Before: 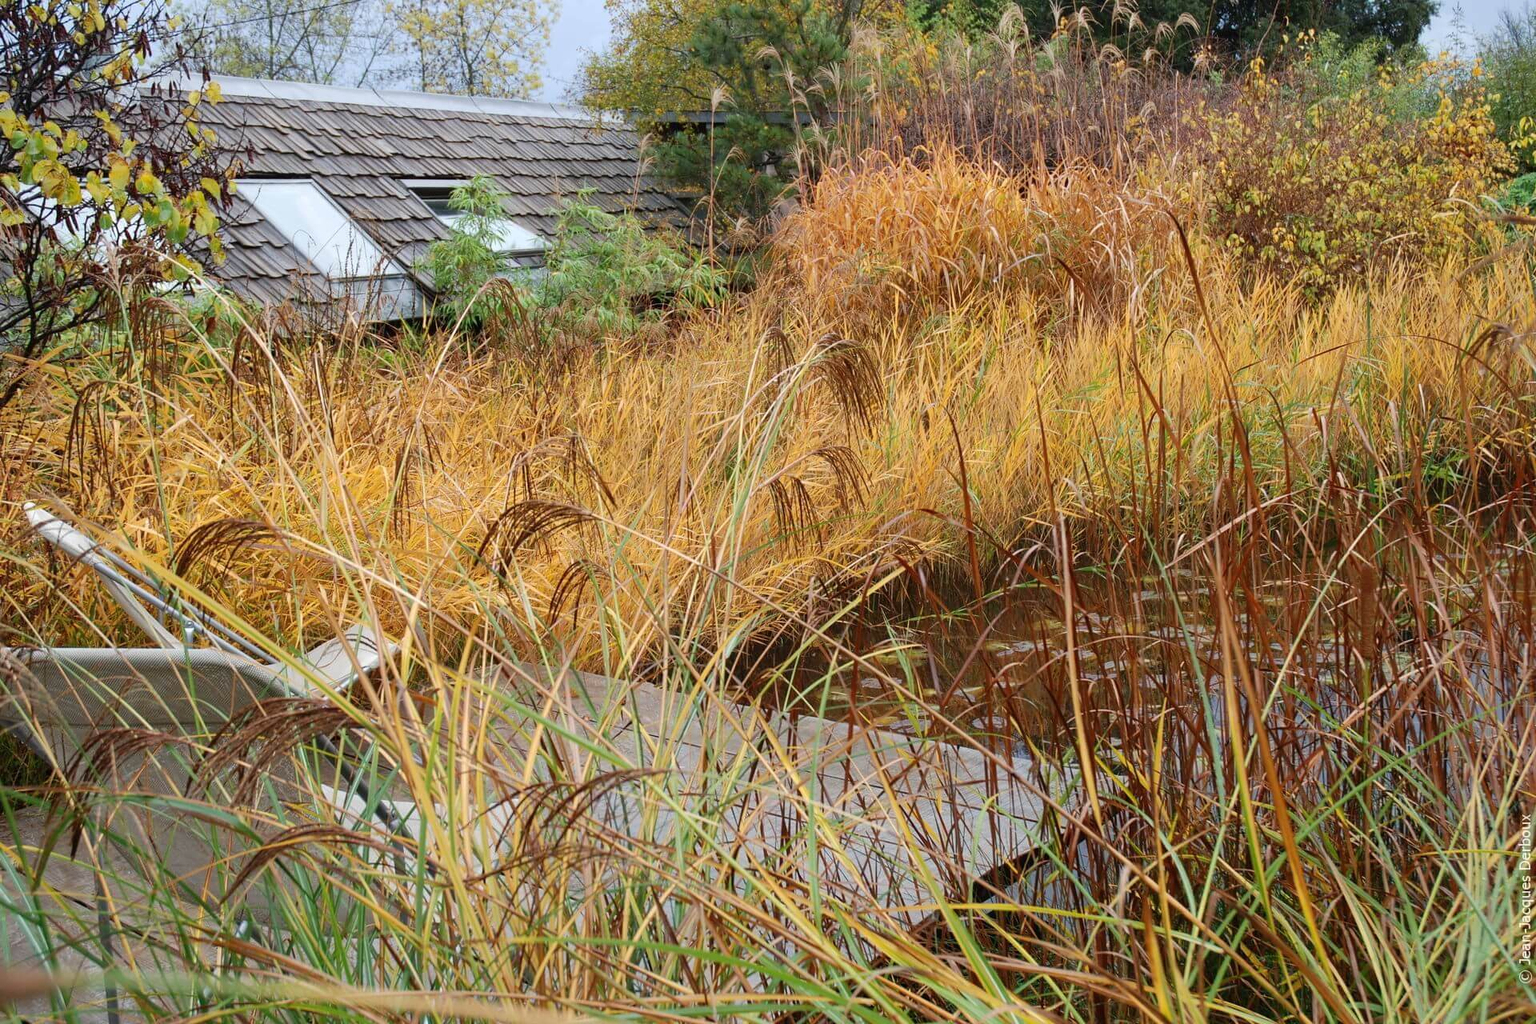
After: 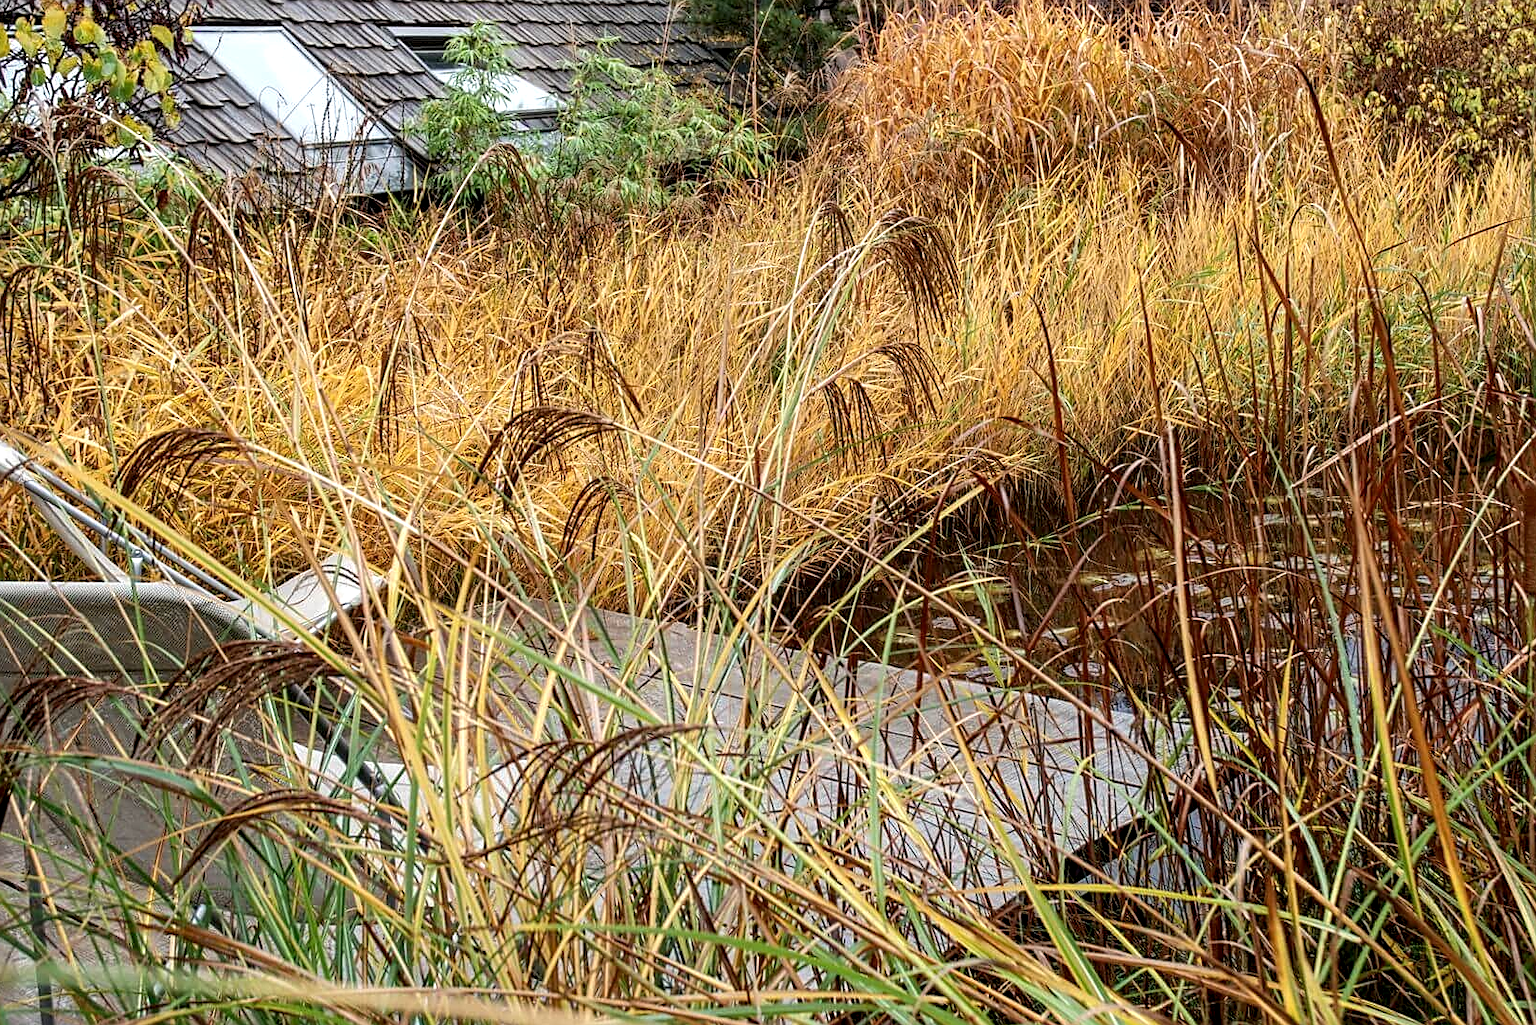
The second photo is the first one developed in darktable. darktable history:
sharpen: on, module defaults
local contrast: highlights 60%, shadows 60%, detail 160%
crop and rotate: left 4.838%, top 15.385%, right 10.682%
